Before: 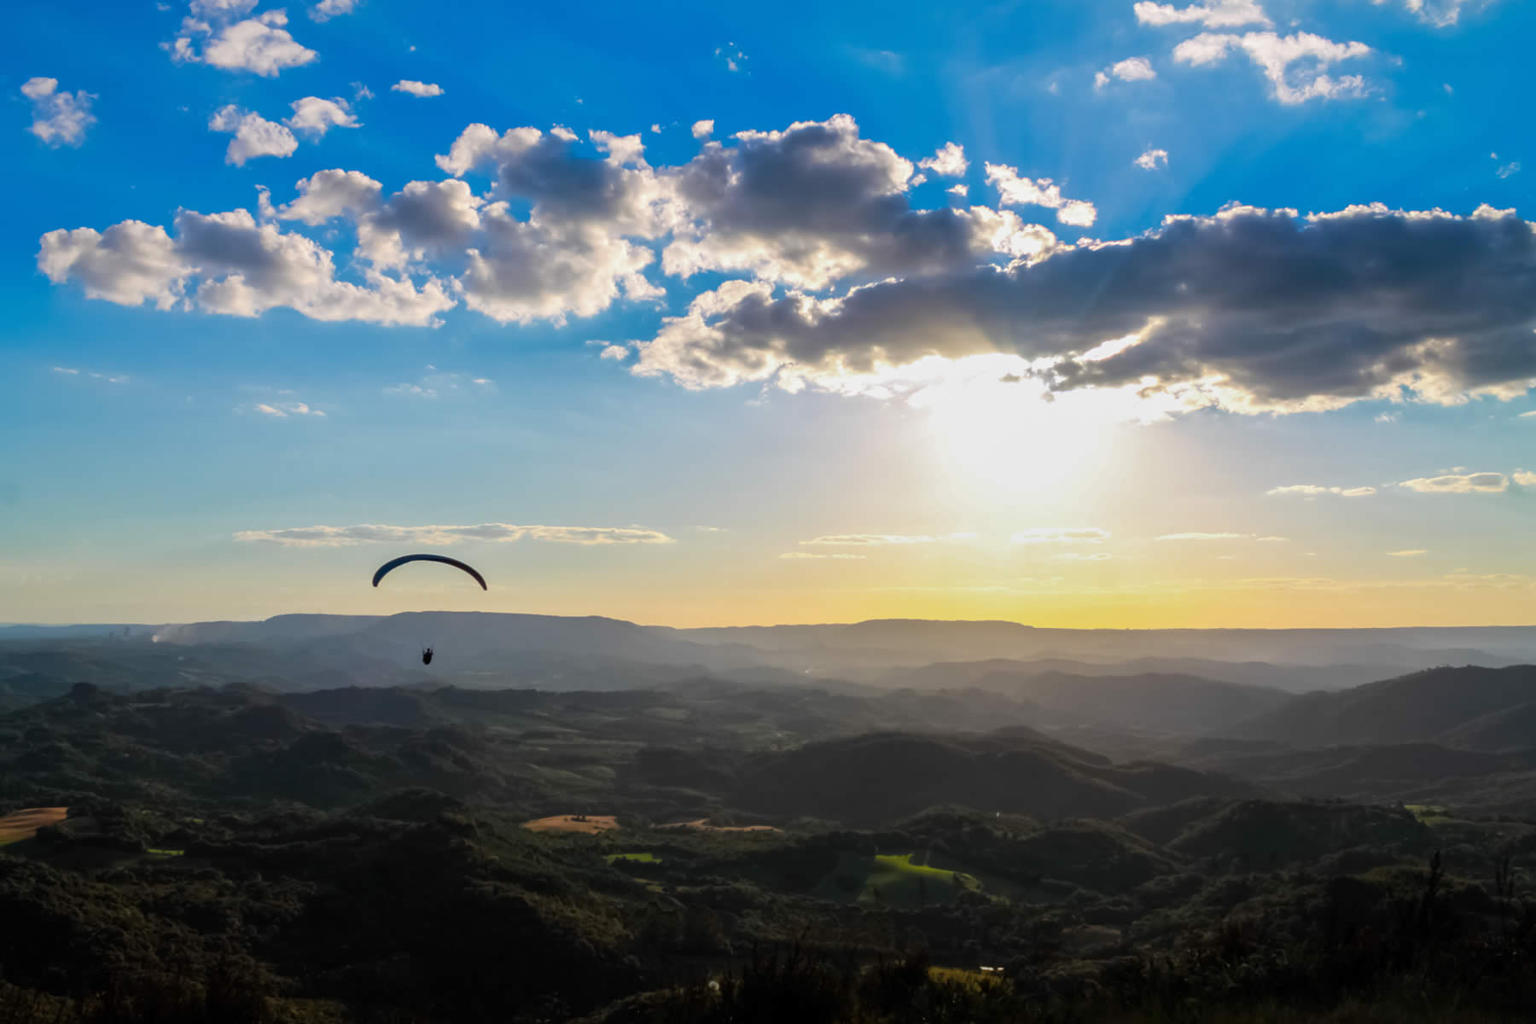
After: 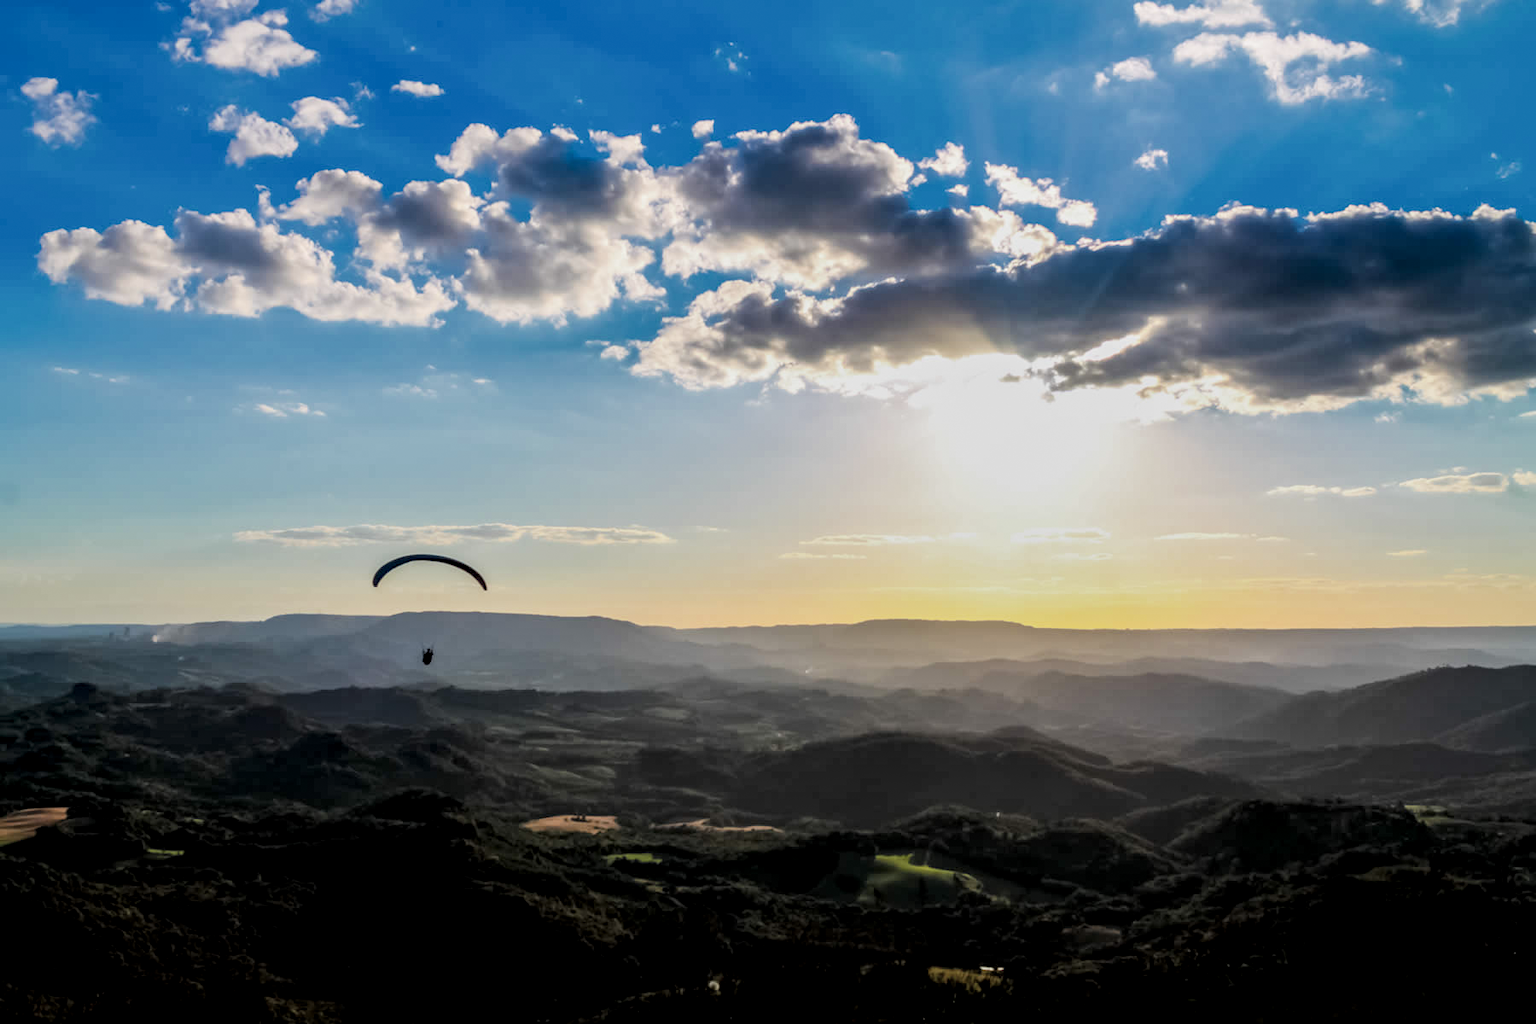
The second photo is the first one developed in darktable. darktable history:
filmic rgb: black relative exposure -16 EV, white relative exposure 6.92 EV, hardness 4.7
grain: coarseness 0.81 ISO, strength 1.34%, mid-tones bias 0%
local contrast: highlights 60%, shadows 60%, detail 160%
